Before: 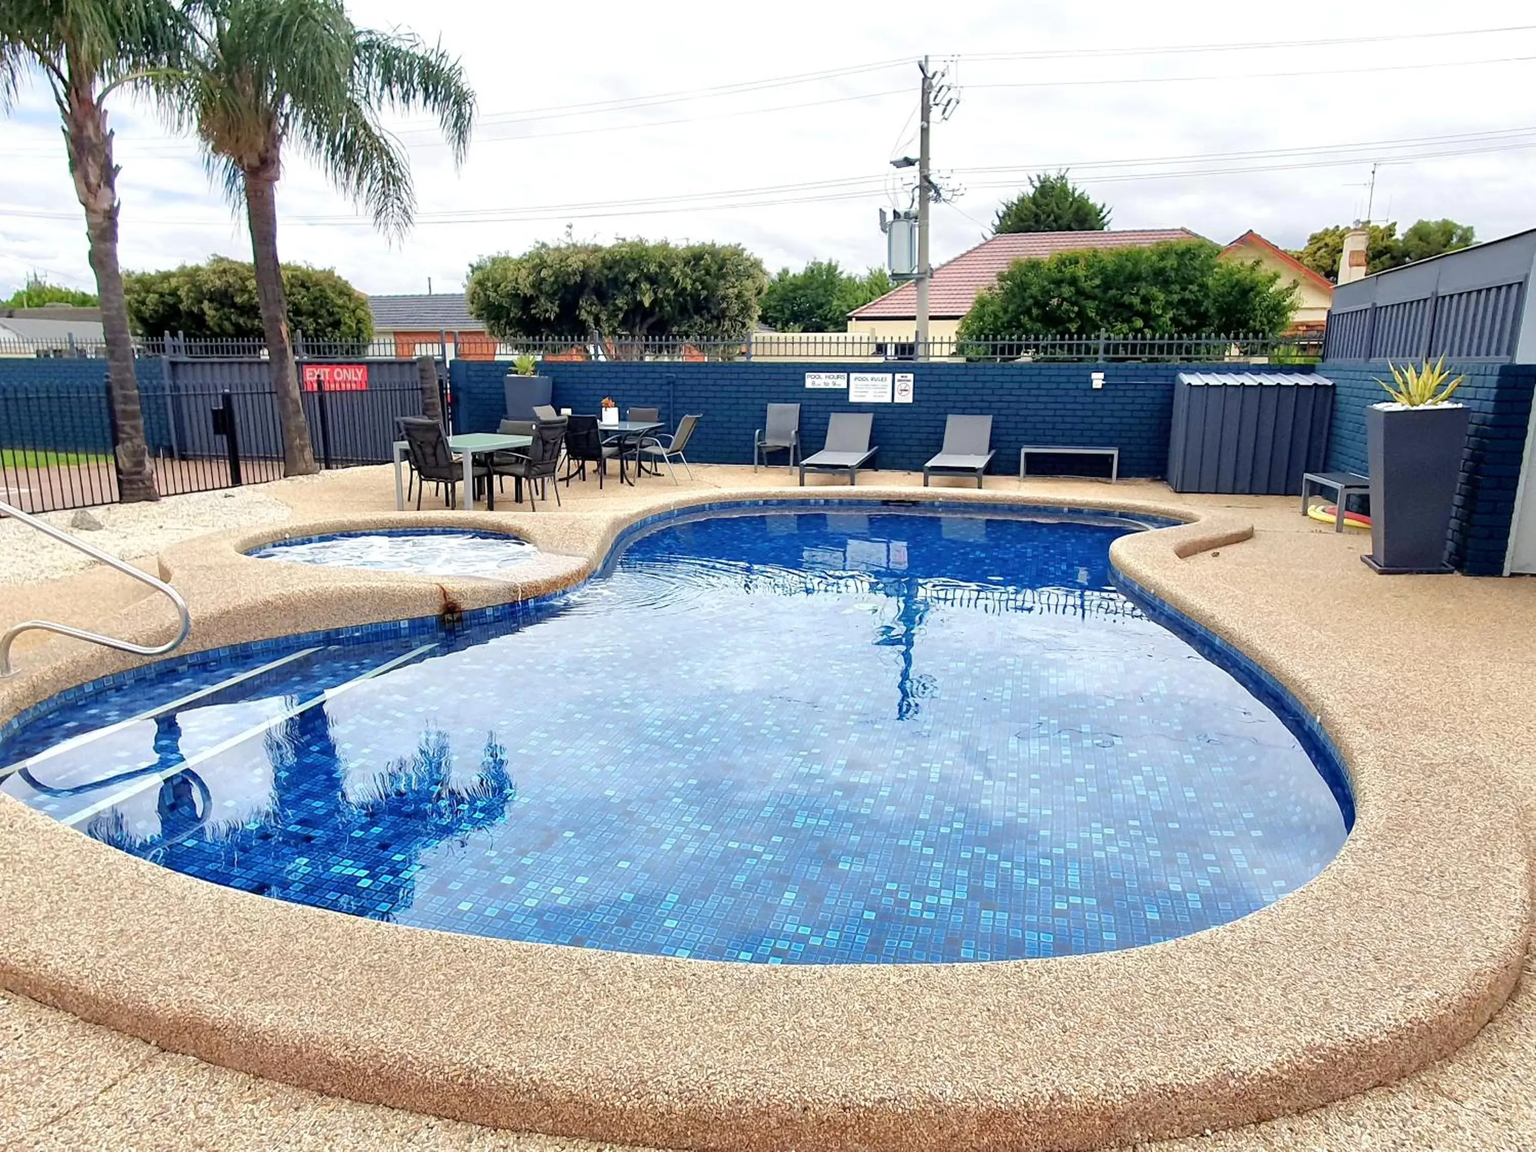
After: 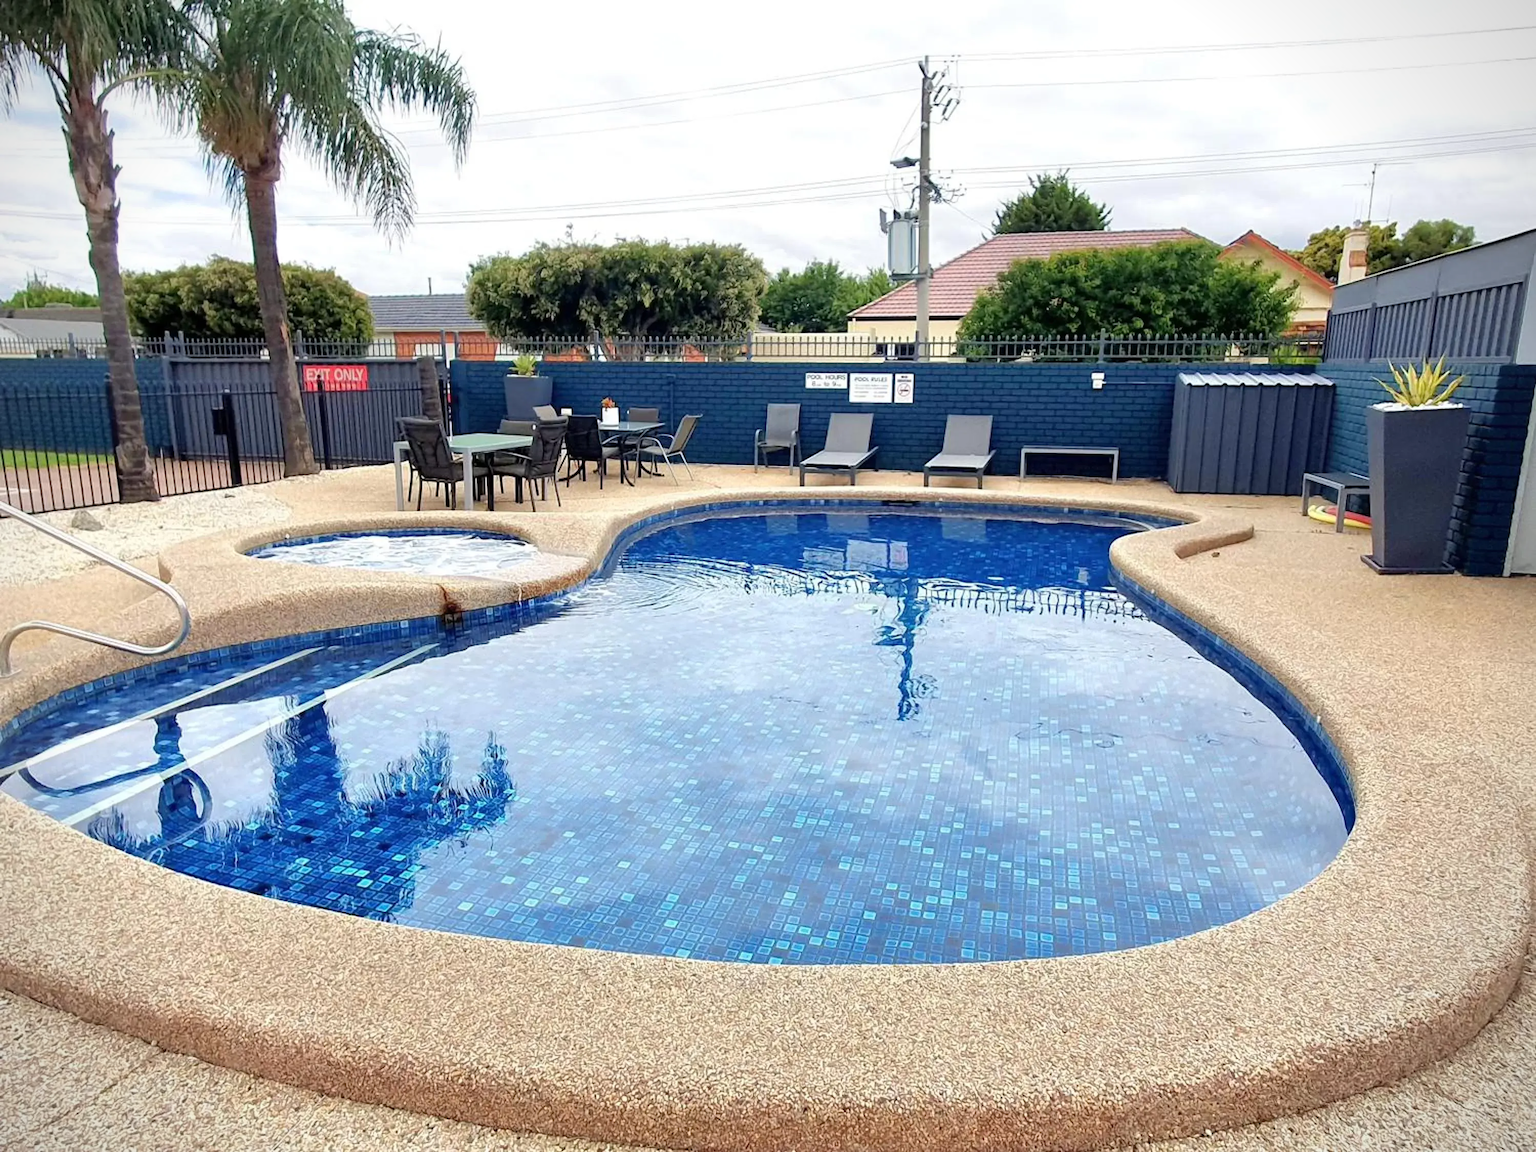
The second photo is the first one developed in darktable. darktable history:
vignetting: fall-off start 91.18%
